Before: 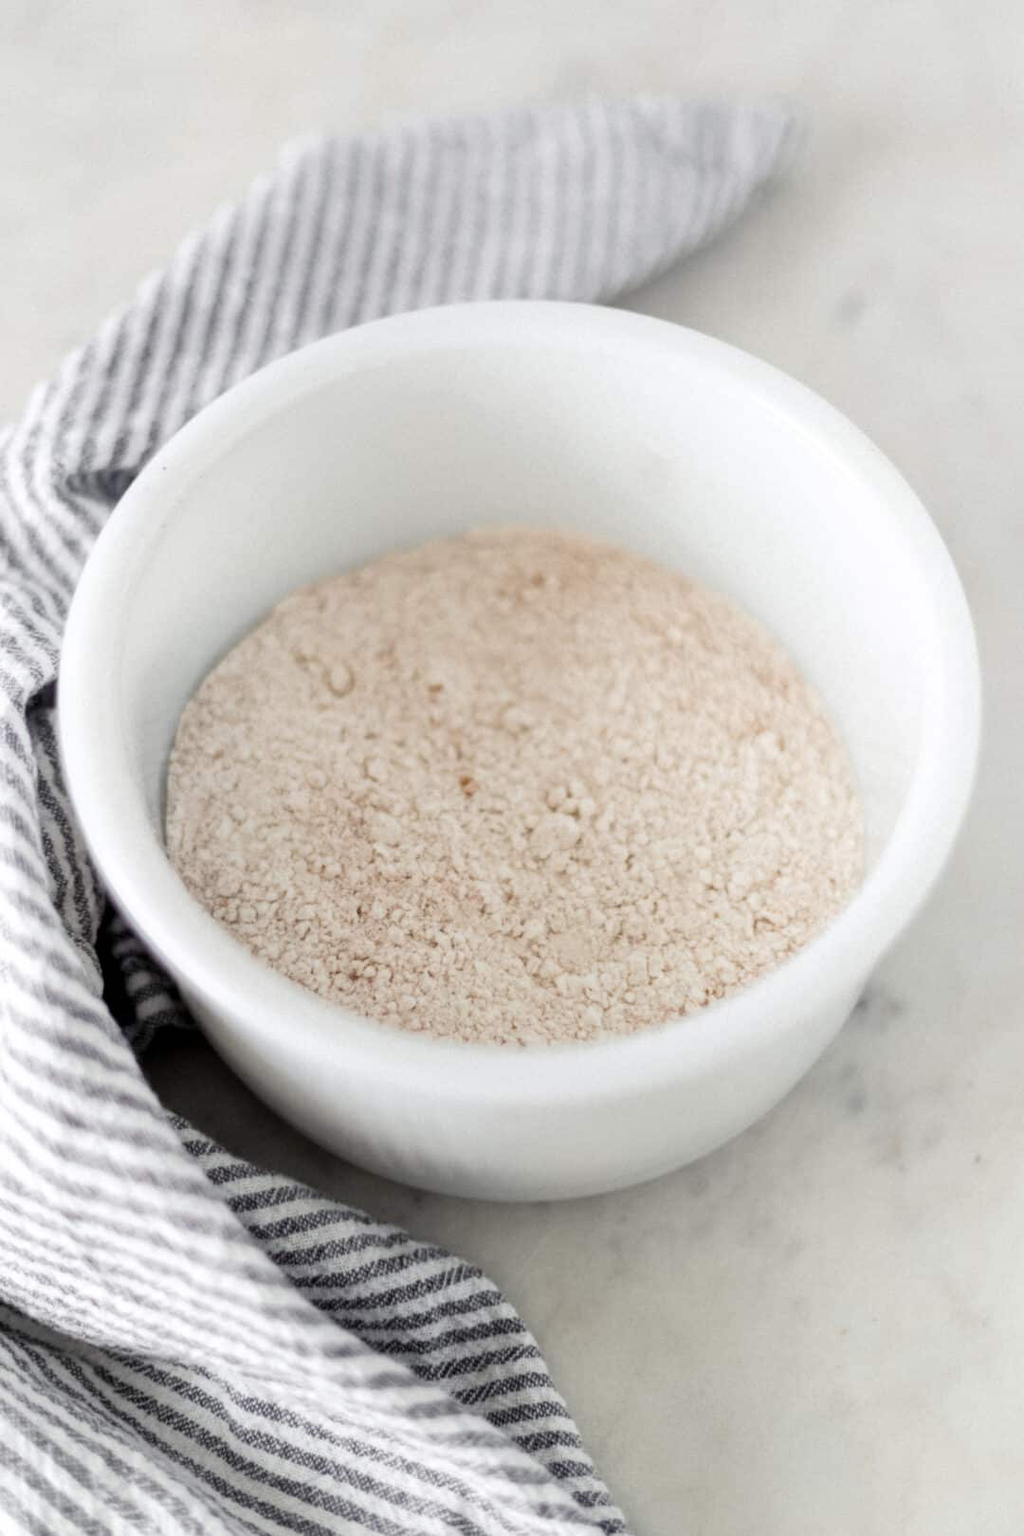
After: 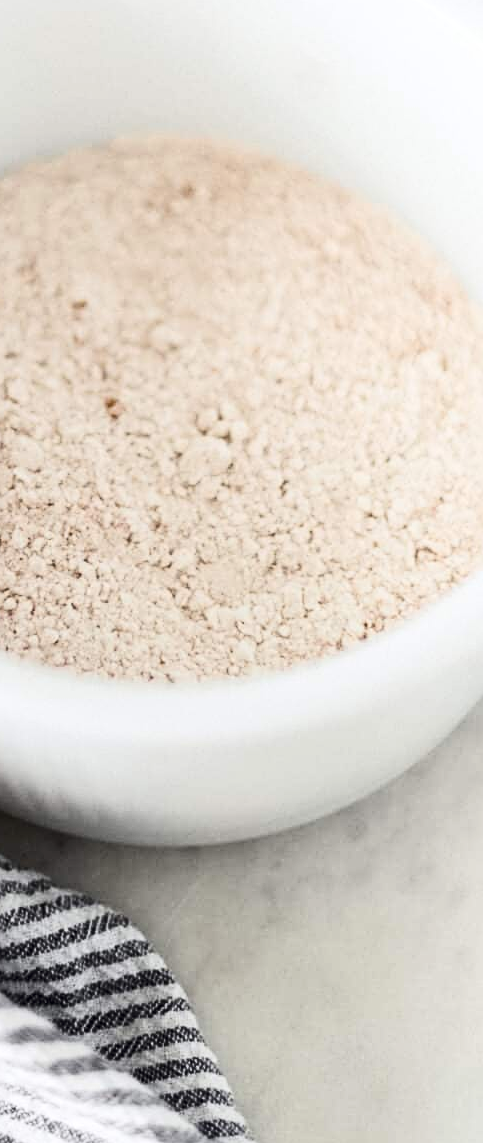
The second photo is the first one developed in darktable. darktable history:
sharpen: on, module defaults
crop: left 35.266%, top 26.041%, right 19.969%, bottom 3.38%
contrast brightness saturation: contrast 0.289
